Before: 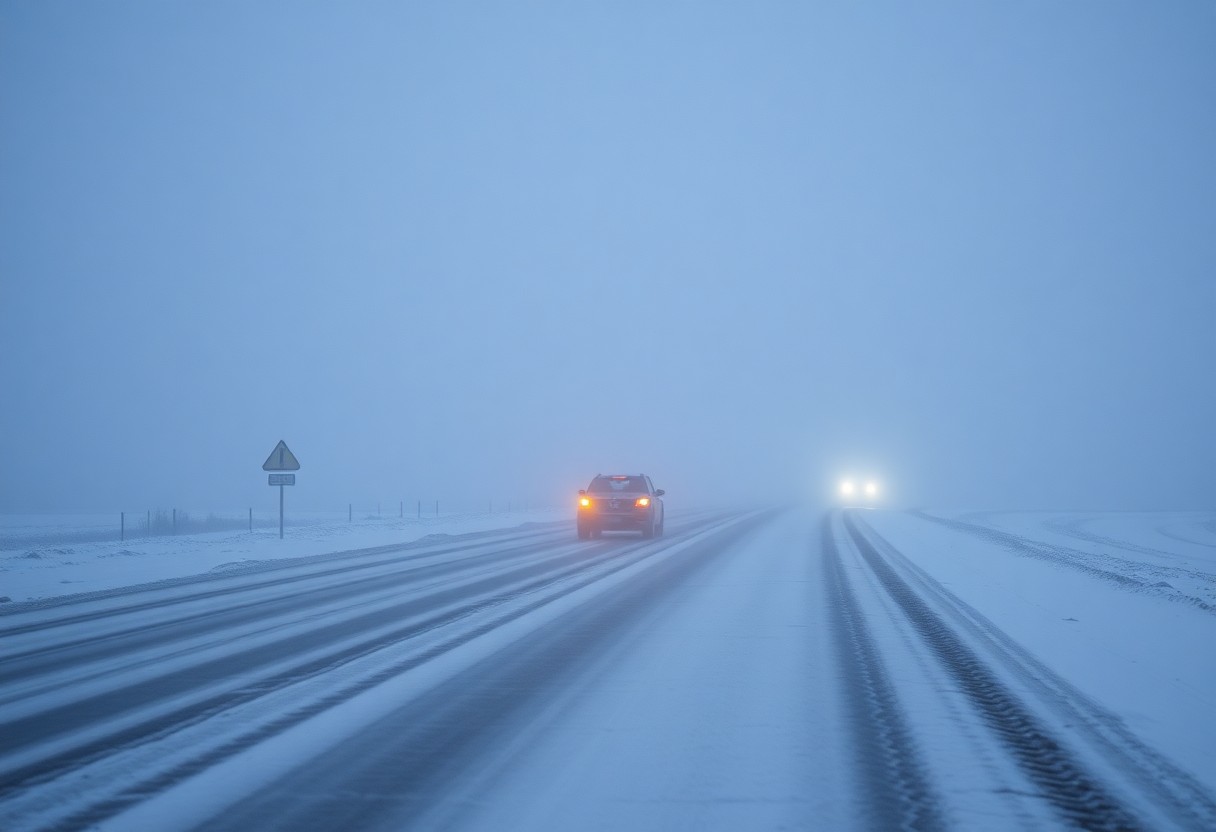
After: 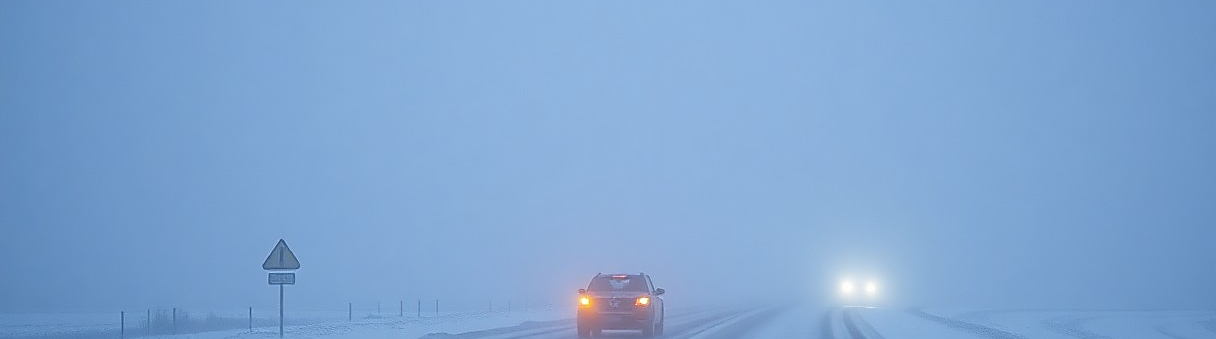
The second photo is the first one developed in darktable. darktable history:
crop and rotate: top 24.256%, bottom 34.909%
sharpen: radius 1.422, amount 1.252, threshold 0.682
